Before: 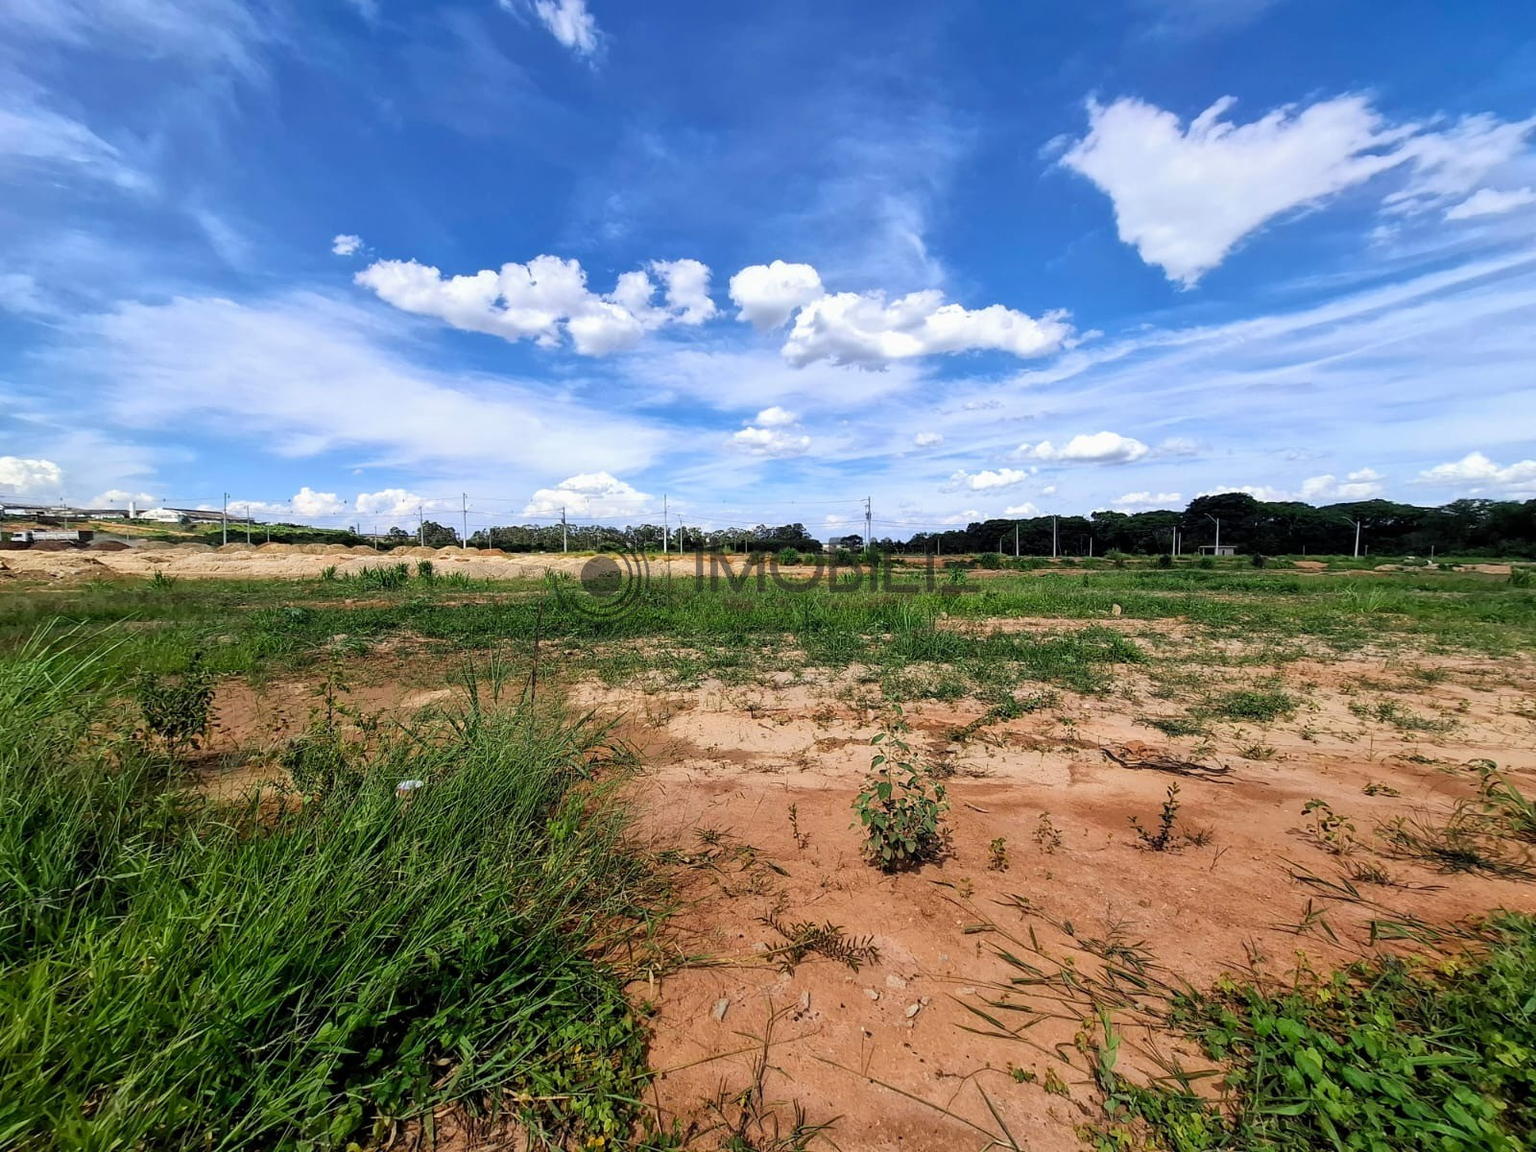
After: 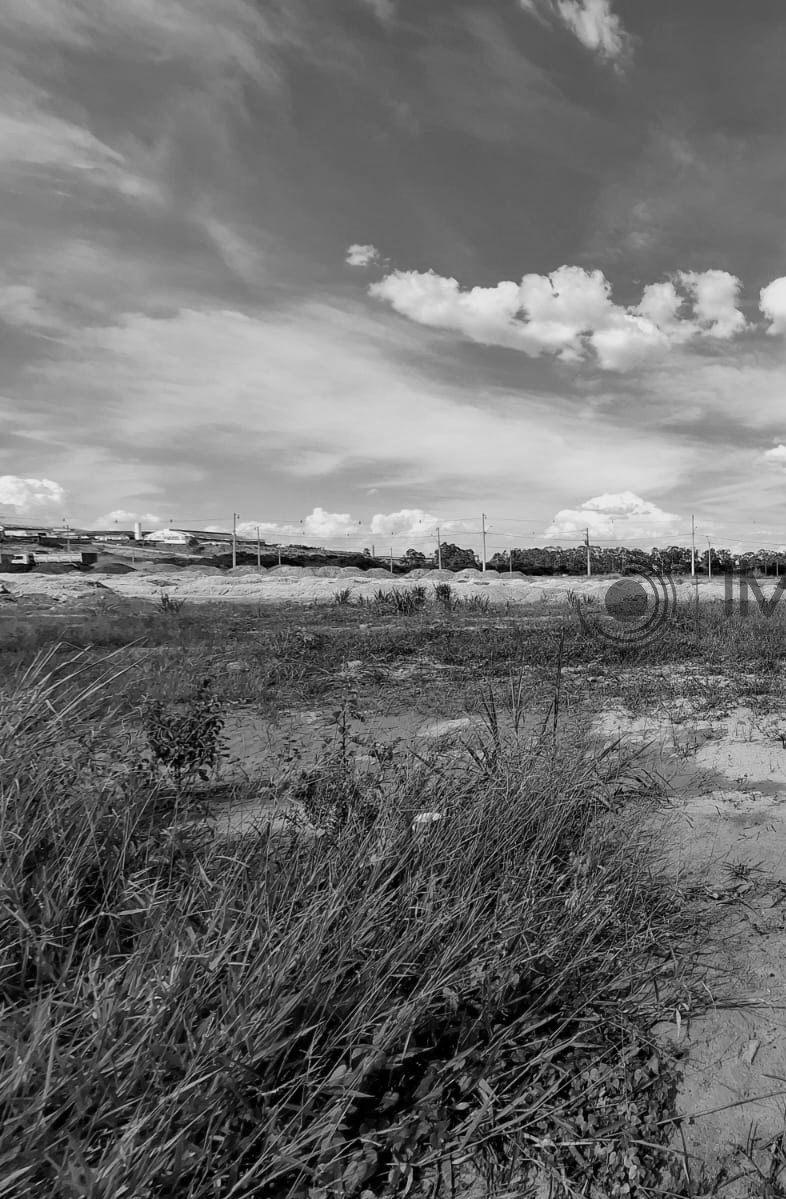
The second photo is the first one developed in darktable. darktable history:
crop and rotate: left 0%, top 0%, right 50.845%
monochrome: a -92.57, b 58.91
